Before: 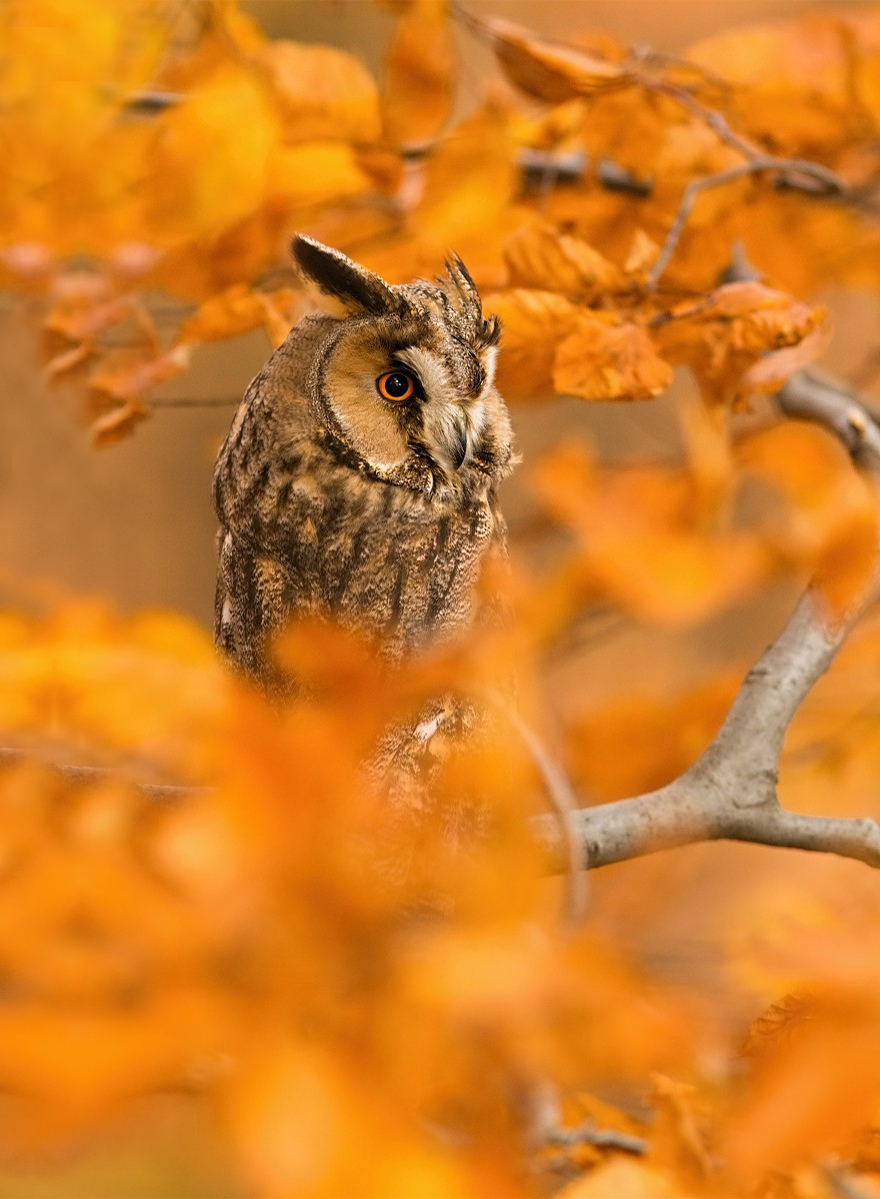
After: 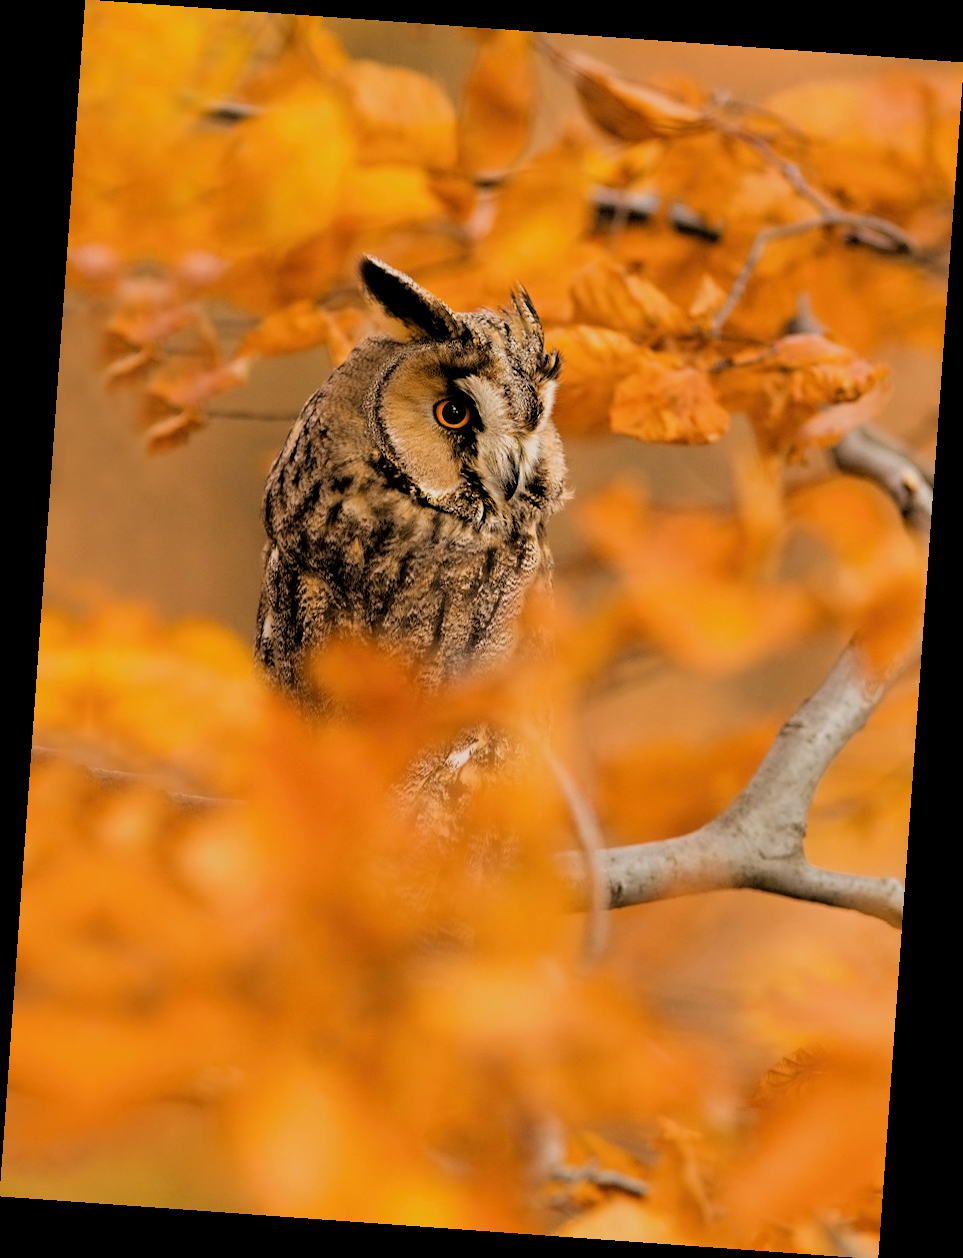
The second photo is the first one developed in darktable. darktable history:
filmic rgb: black relative exposure -3.31 EV, white relative exposure 3.45 EV, hardness 2.36, contrast 1.103
rotate and perspective: rotation 4.1°, automatic cropping off
